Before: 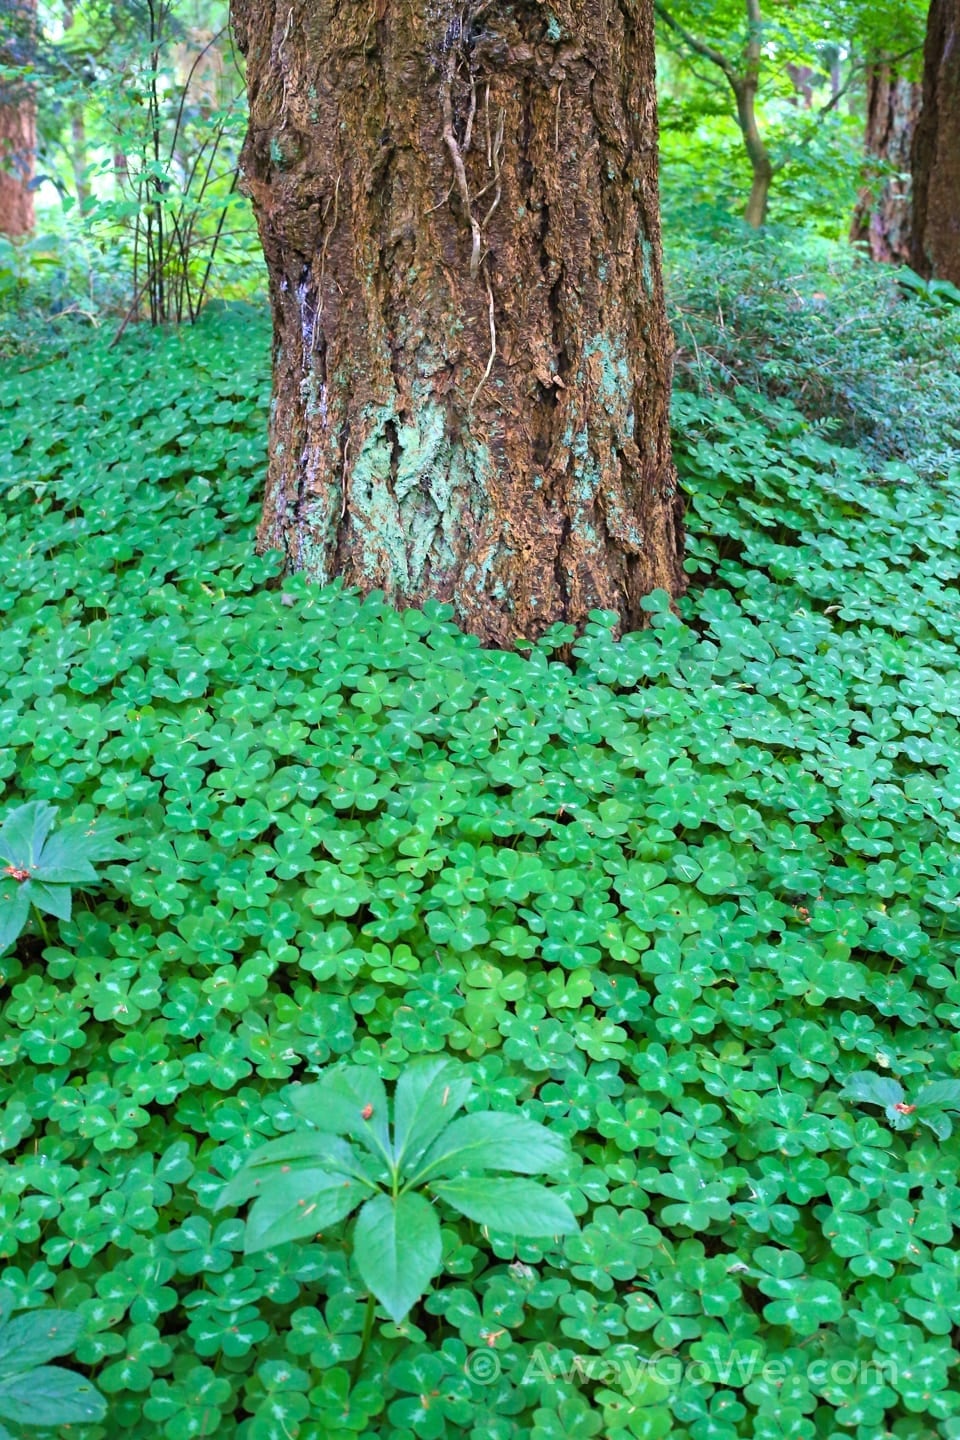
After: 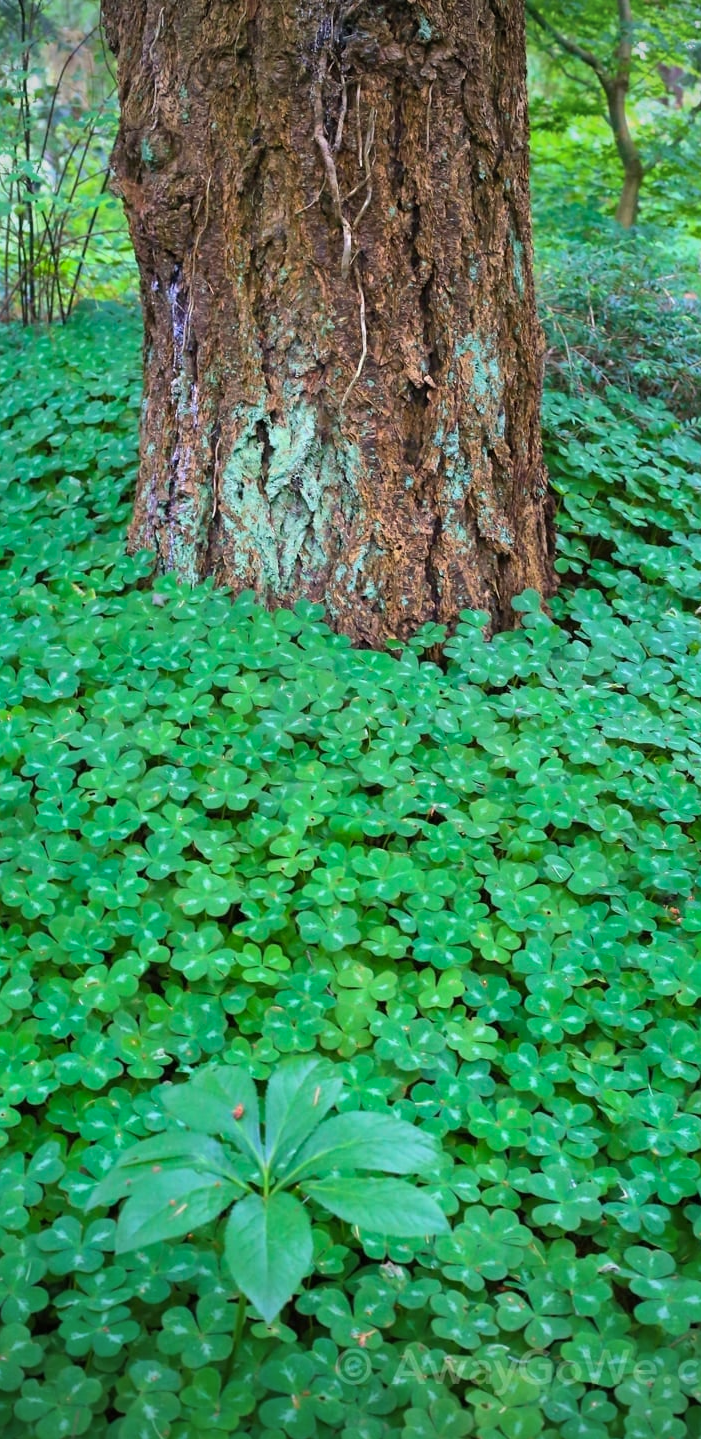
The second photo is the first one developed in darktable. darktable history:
crop: left 13.477%, right 13.493%
vignetting: brightness -0.422, saturation -0.205, width/height ratio 1.099
shadows and highlights: shadows 25.1, white point adjustment -2.91, highlights -30.17
base curve: curves: ch0 [(0, 0) (0.472, 0.455) (1, 1)], preserve colors none
